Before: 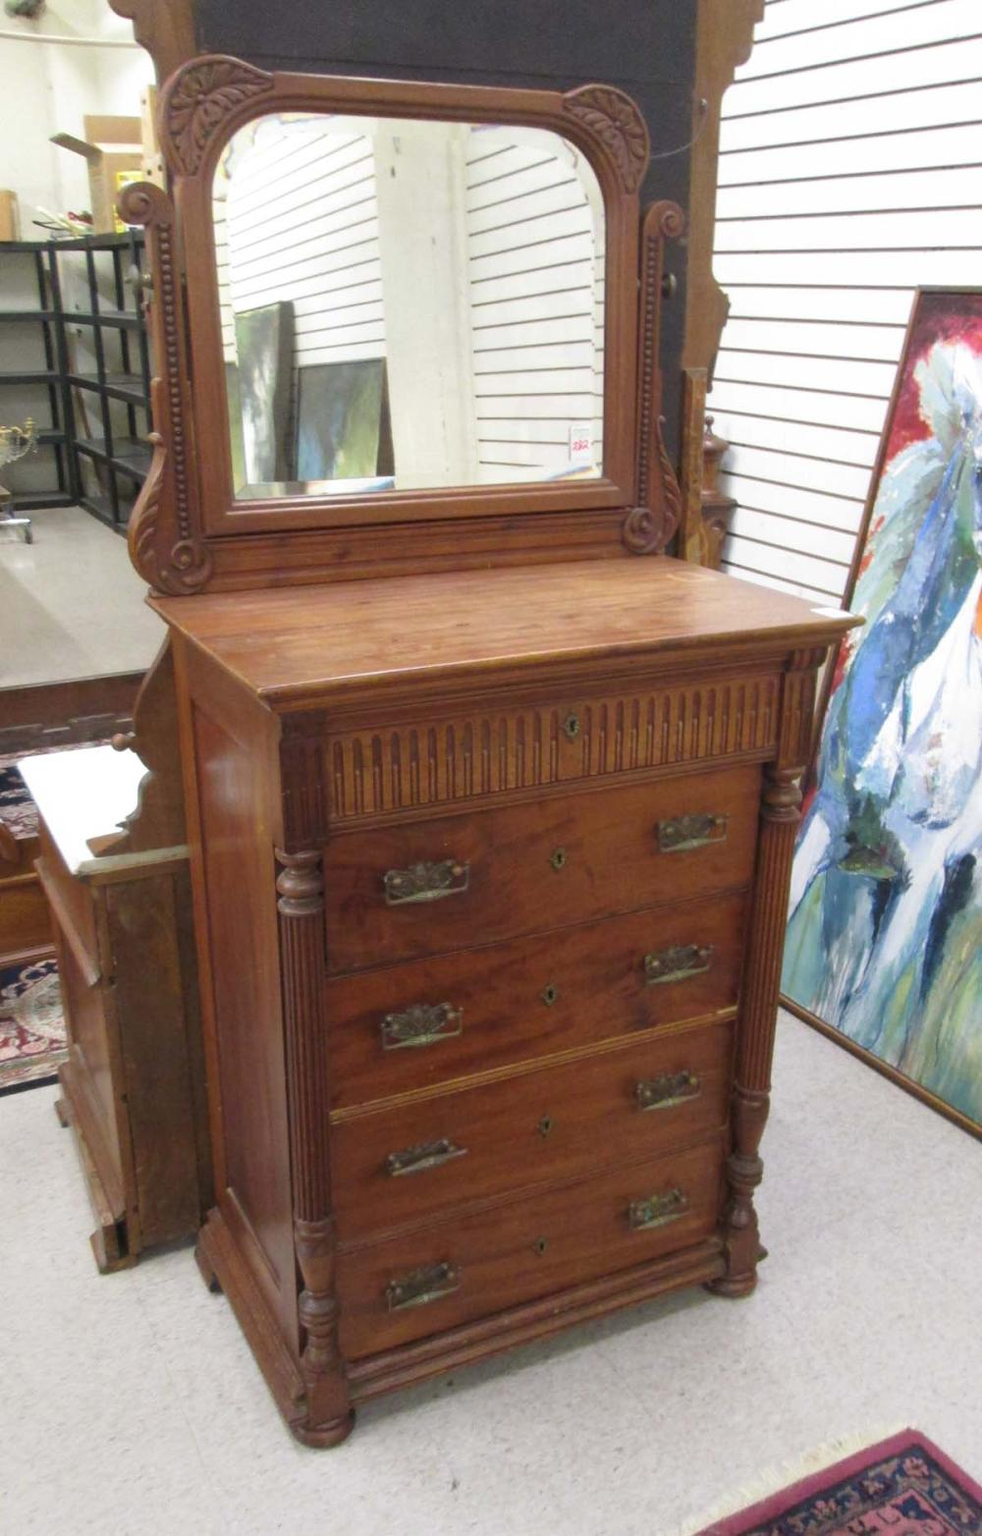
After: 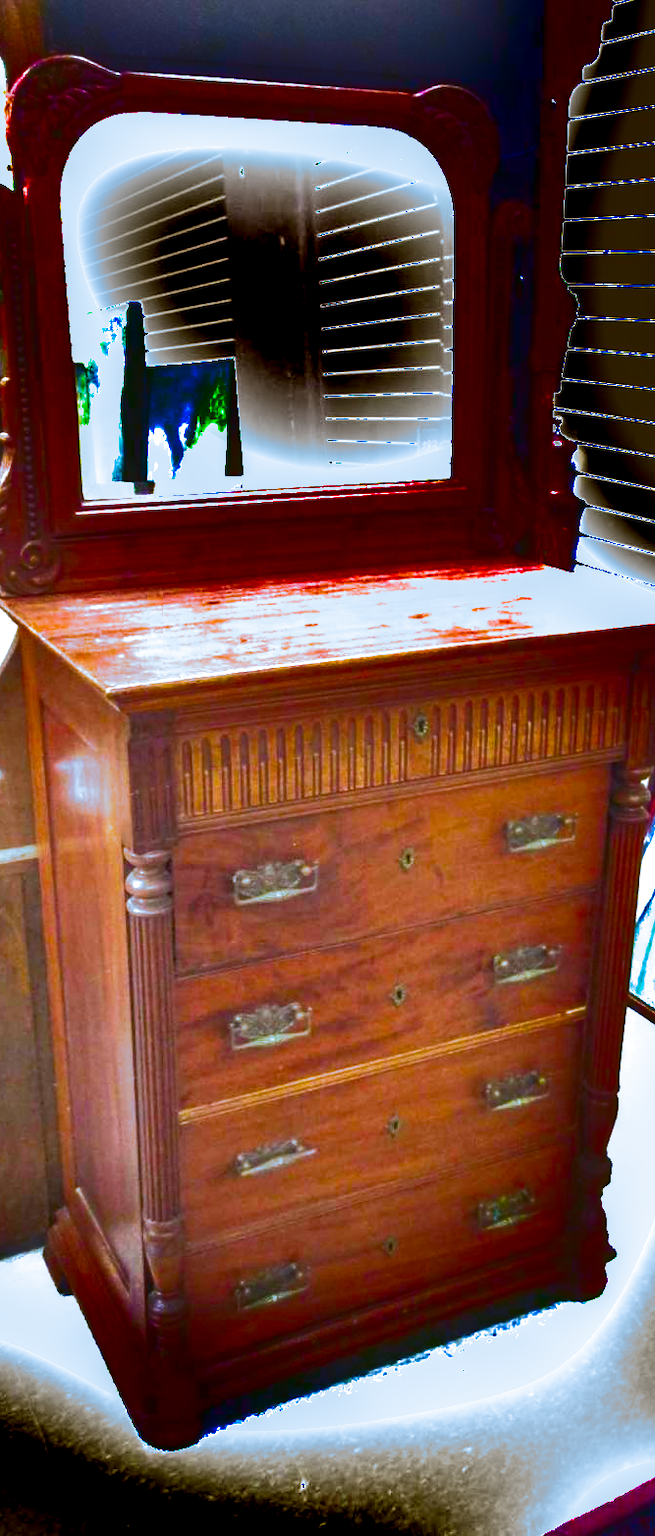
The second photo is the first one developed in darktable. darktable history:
exposure: black level correction 0.001, exposure 1.719 EV, compensate exposure bias true, compensate highlight preservation false
shadows and highlights: radius 123.98, shadows 100, white point adjustment -3, highlights -100, highlights color adjustment 89.84%, soften with gaussian
split-toning: shadows › hue 351.18°, shadows › saturation 0.86, highlights › hue 218.82°, highlights › saturation 0.73, balance -19.167
crop and rotate: left 15.446%, right 17.836%
color balance rgb: perceptual saturation grading › global saturation 34.05%, global vibrance 5.56%
white balance: red 0.931, blue 1.11
local contrast: on, module defaults
